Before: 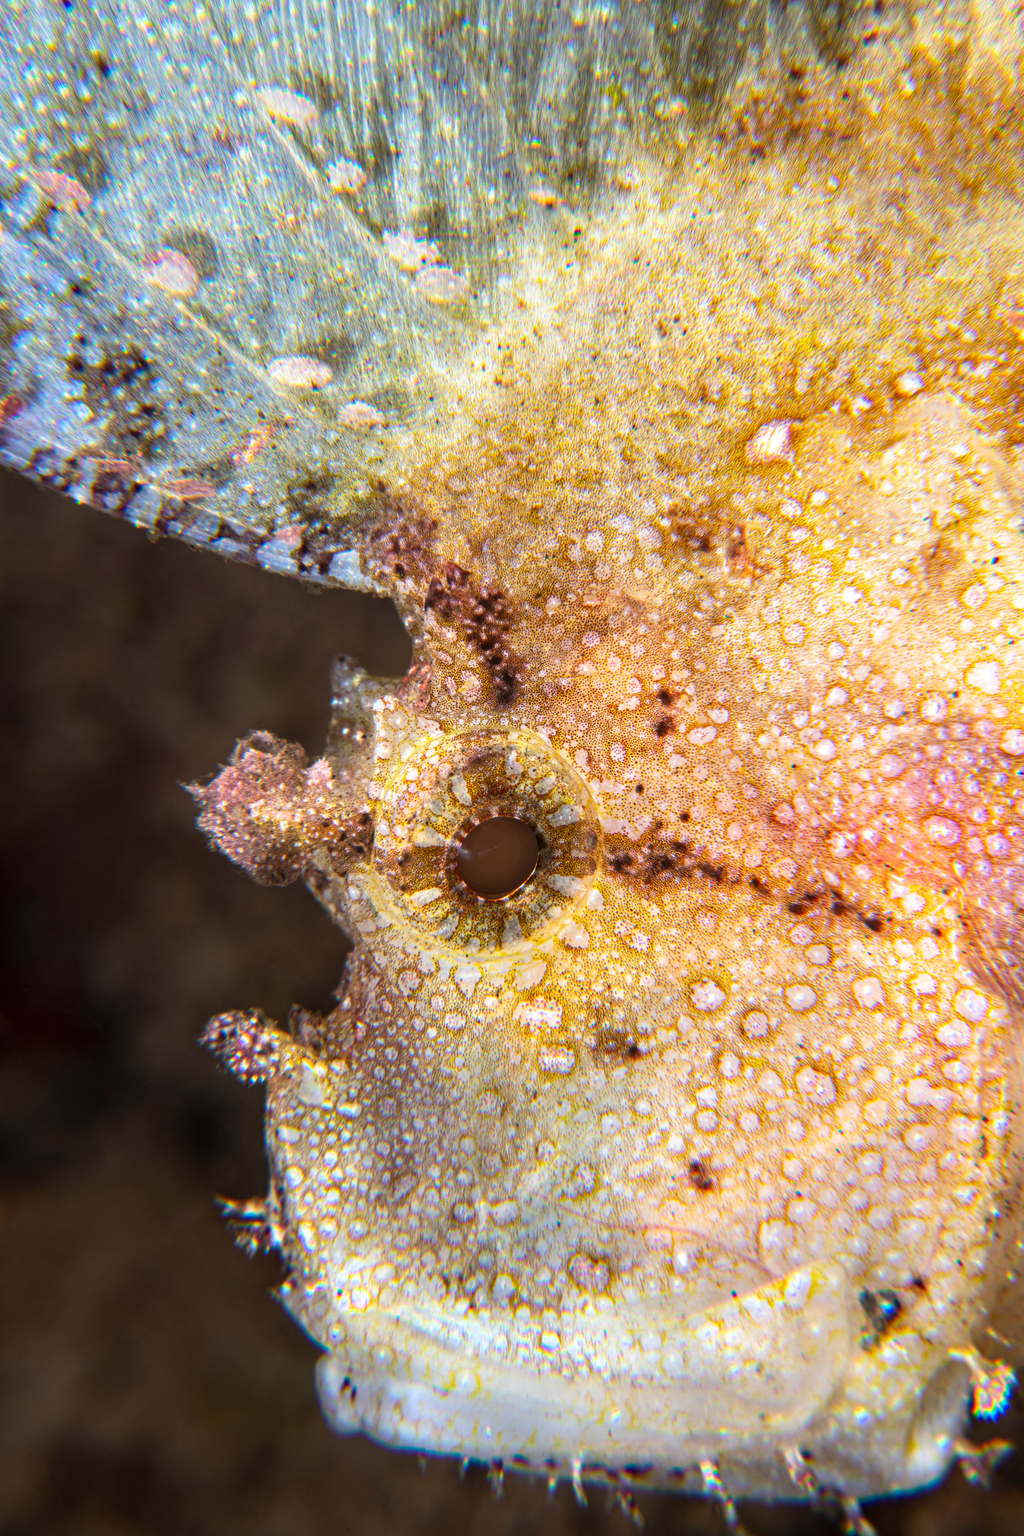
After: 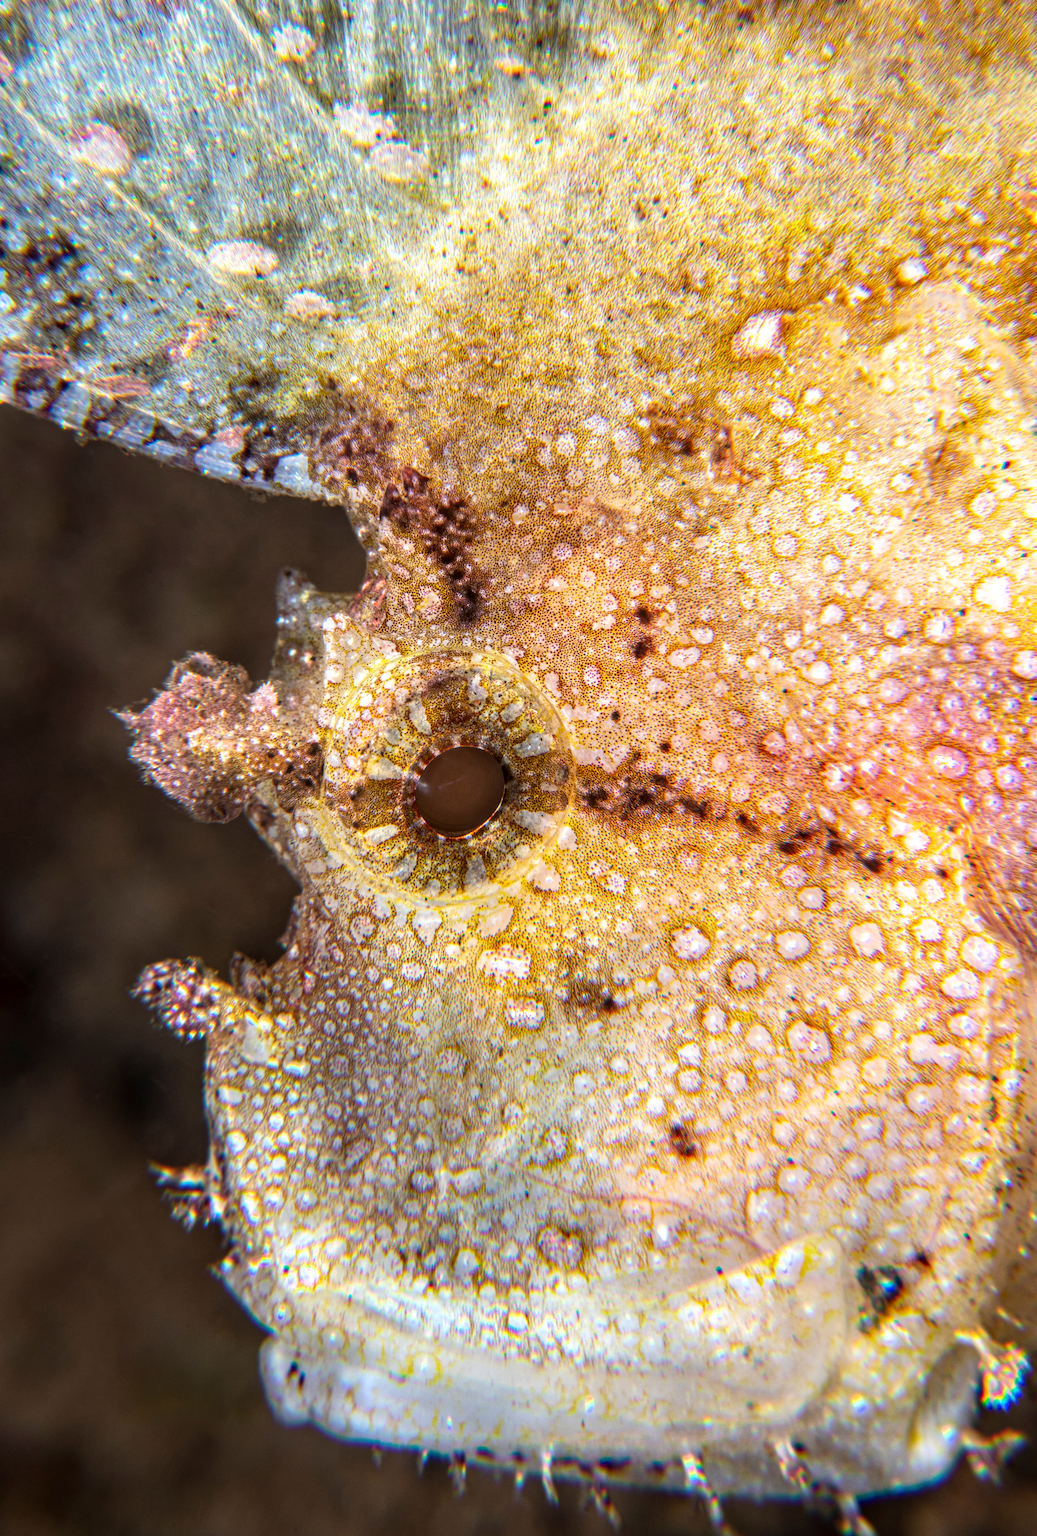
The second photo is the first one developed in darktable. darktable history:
crop and rotate: left 7.777%, top 8.948%
local contrast: on, module defaults
